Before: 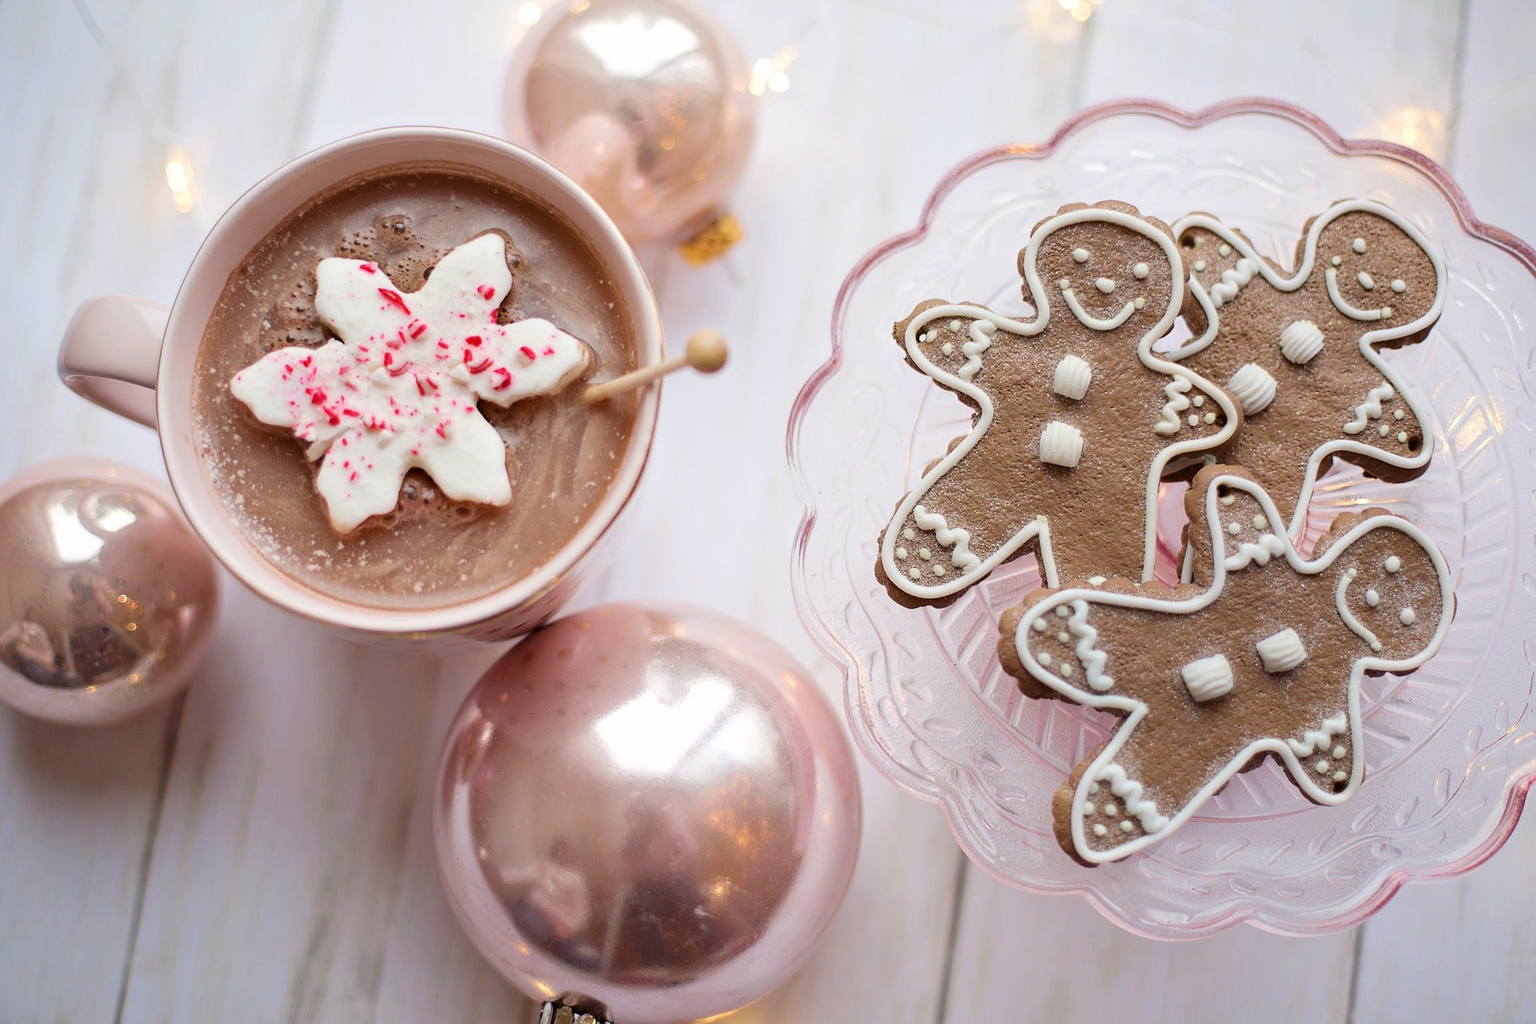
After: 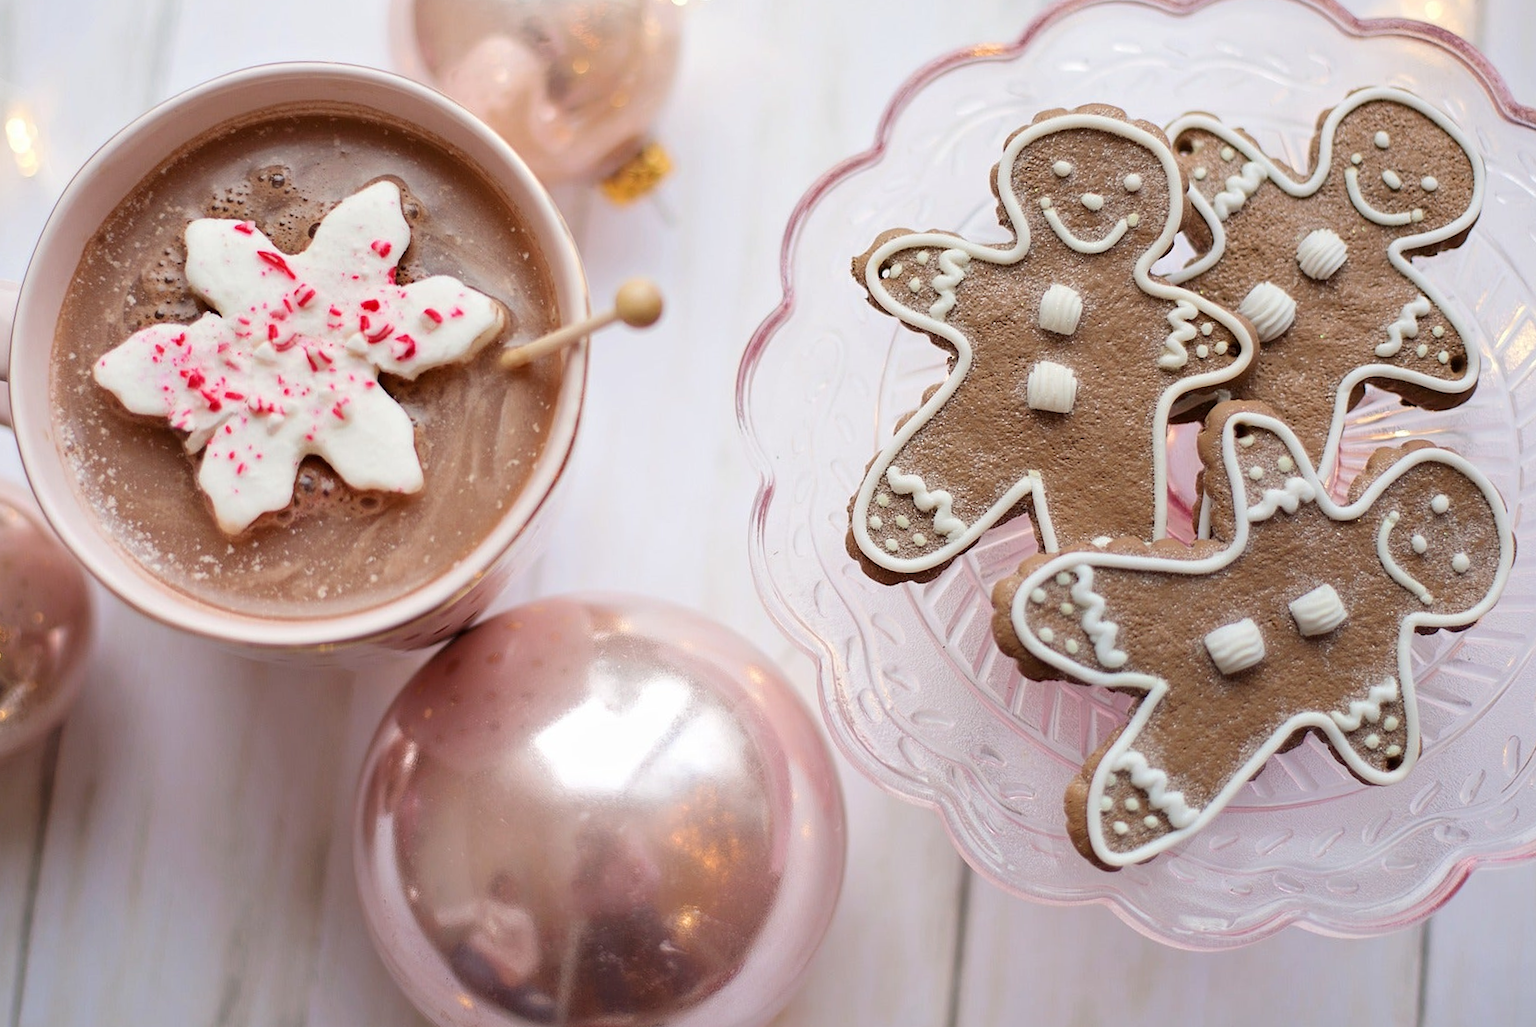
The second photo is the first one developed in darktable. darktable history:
crop and rotate: angle 3.15°, left 6.061%, top 5.699%
